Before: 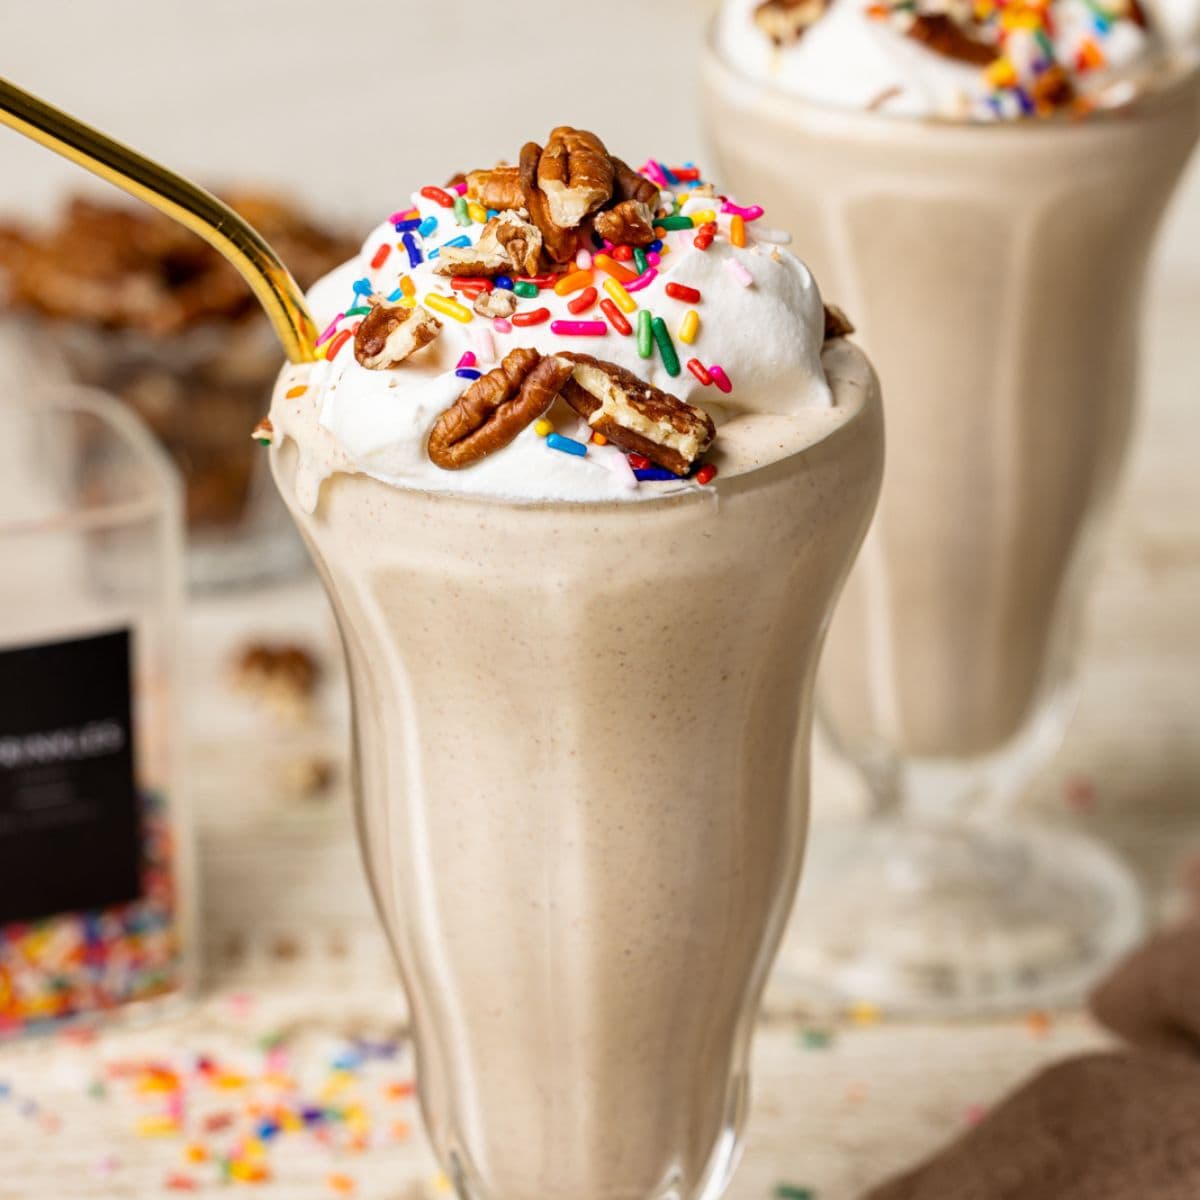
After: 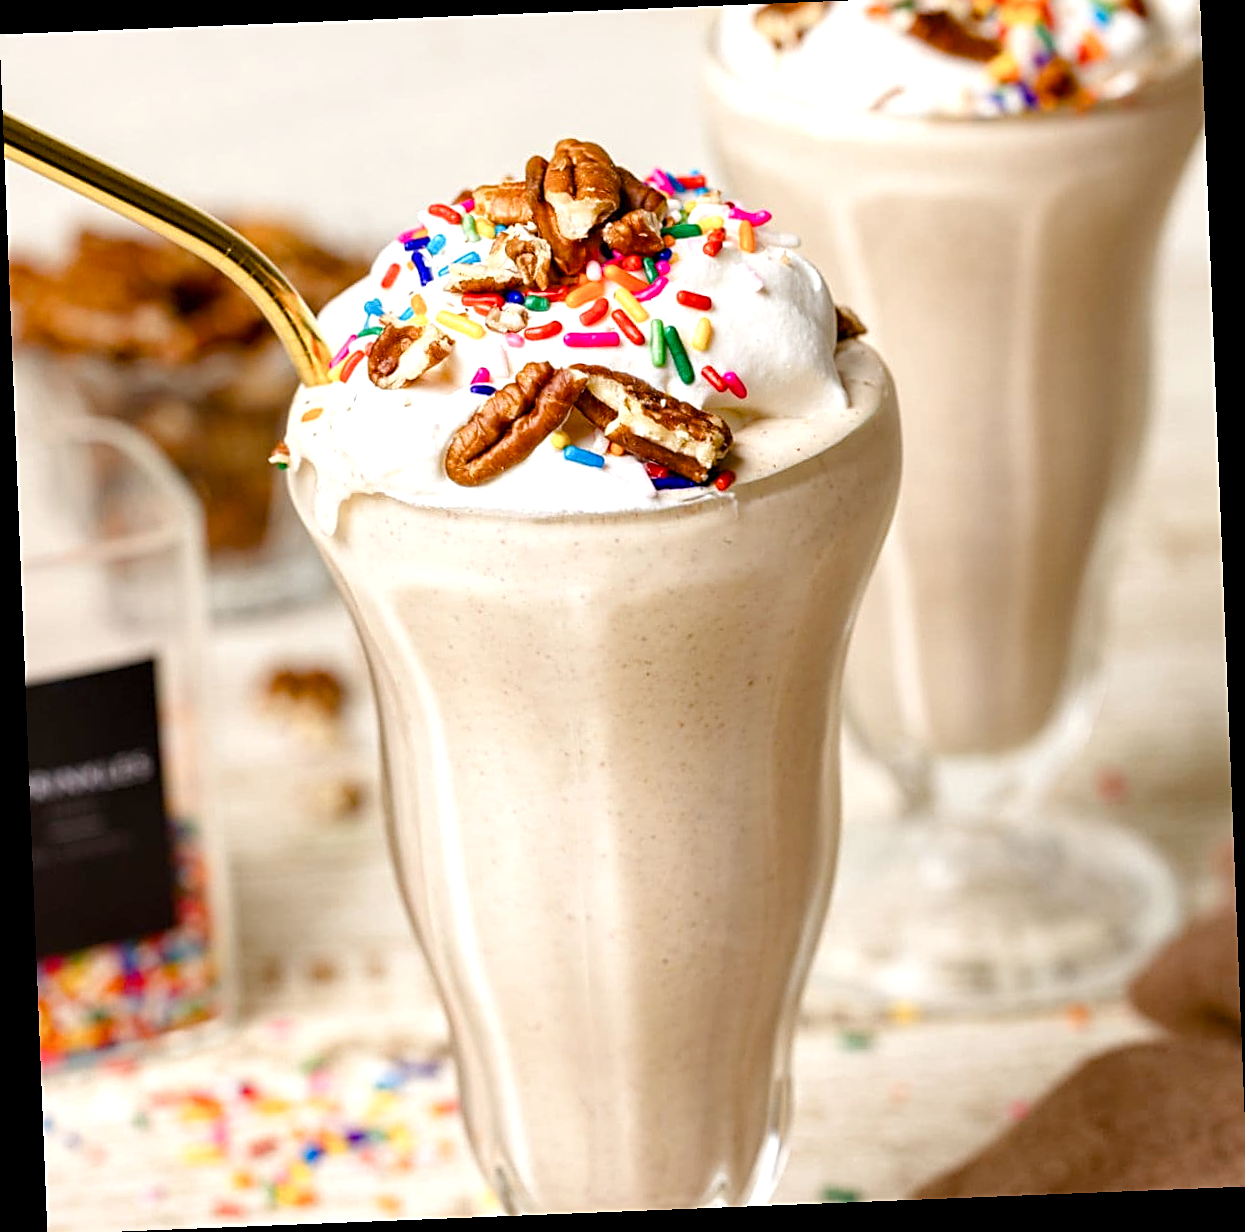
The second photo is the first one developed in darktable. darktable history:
color balance rgb: perceptual saturation grading › global saturation 20%, perceptual saturation grading › highlights -50%, perceptual saturation grading › shadows 30%, perceptual brilliance grading › global brilliance 10%, perceptual brilliance grading › shadows 15%
rotate and perspective: rotation -2.29°, automatic cropping off
sharpen: on, module defaults
crop: top 1.049%, right 0.001%
